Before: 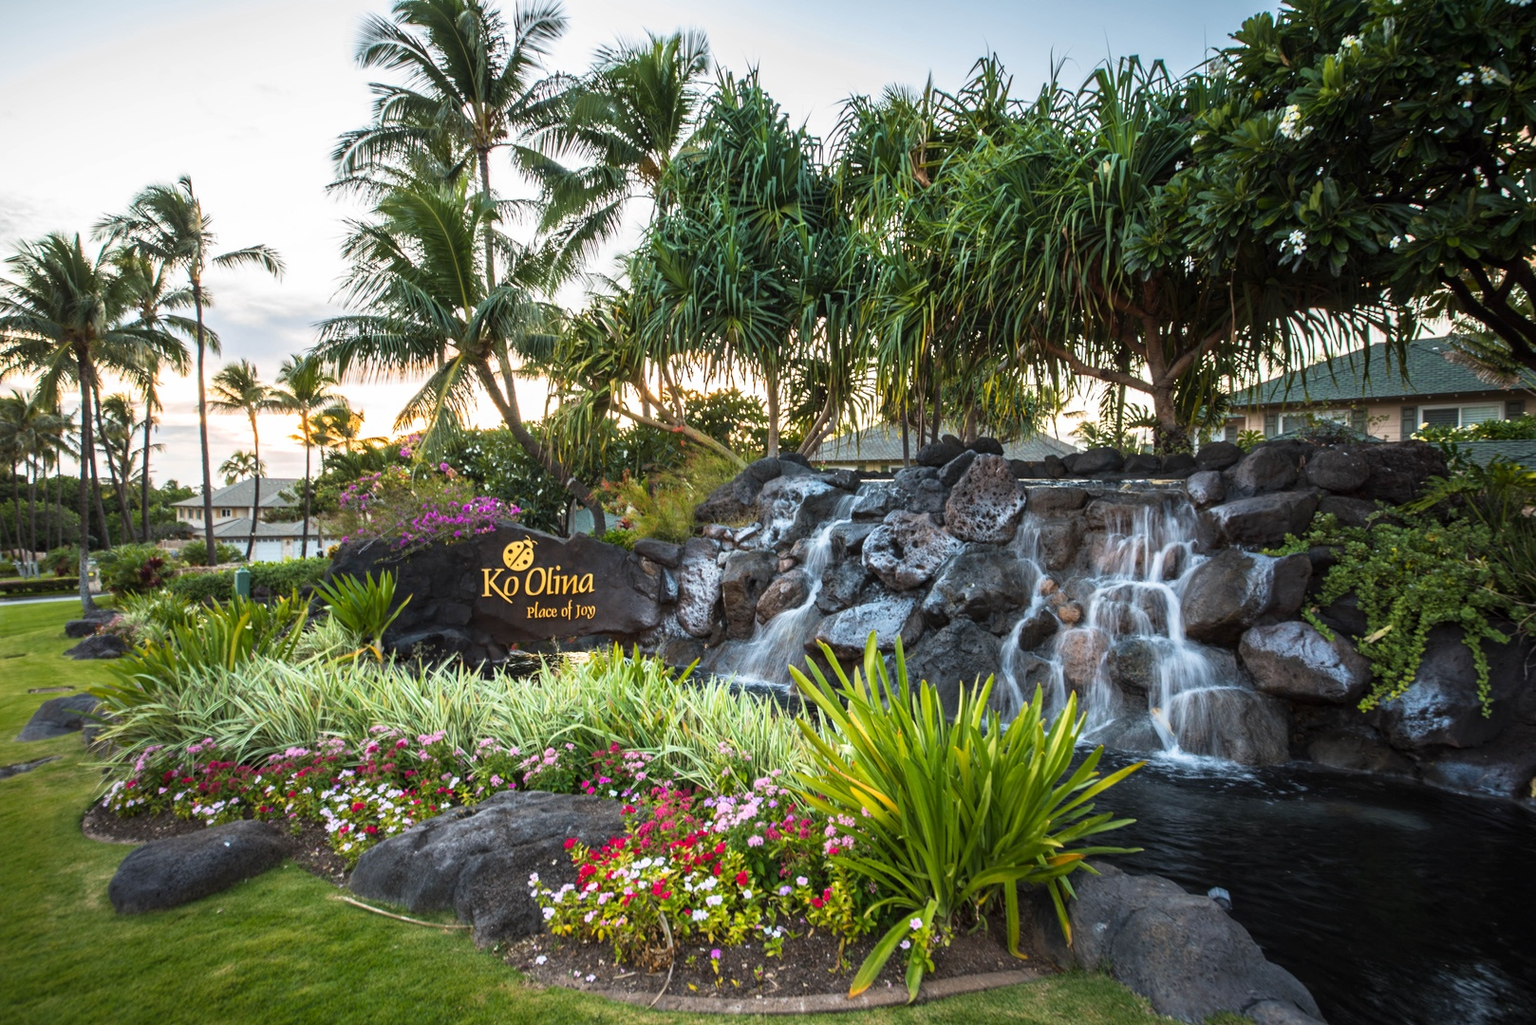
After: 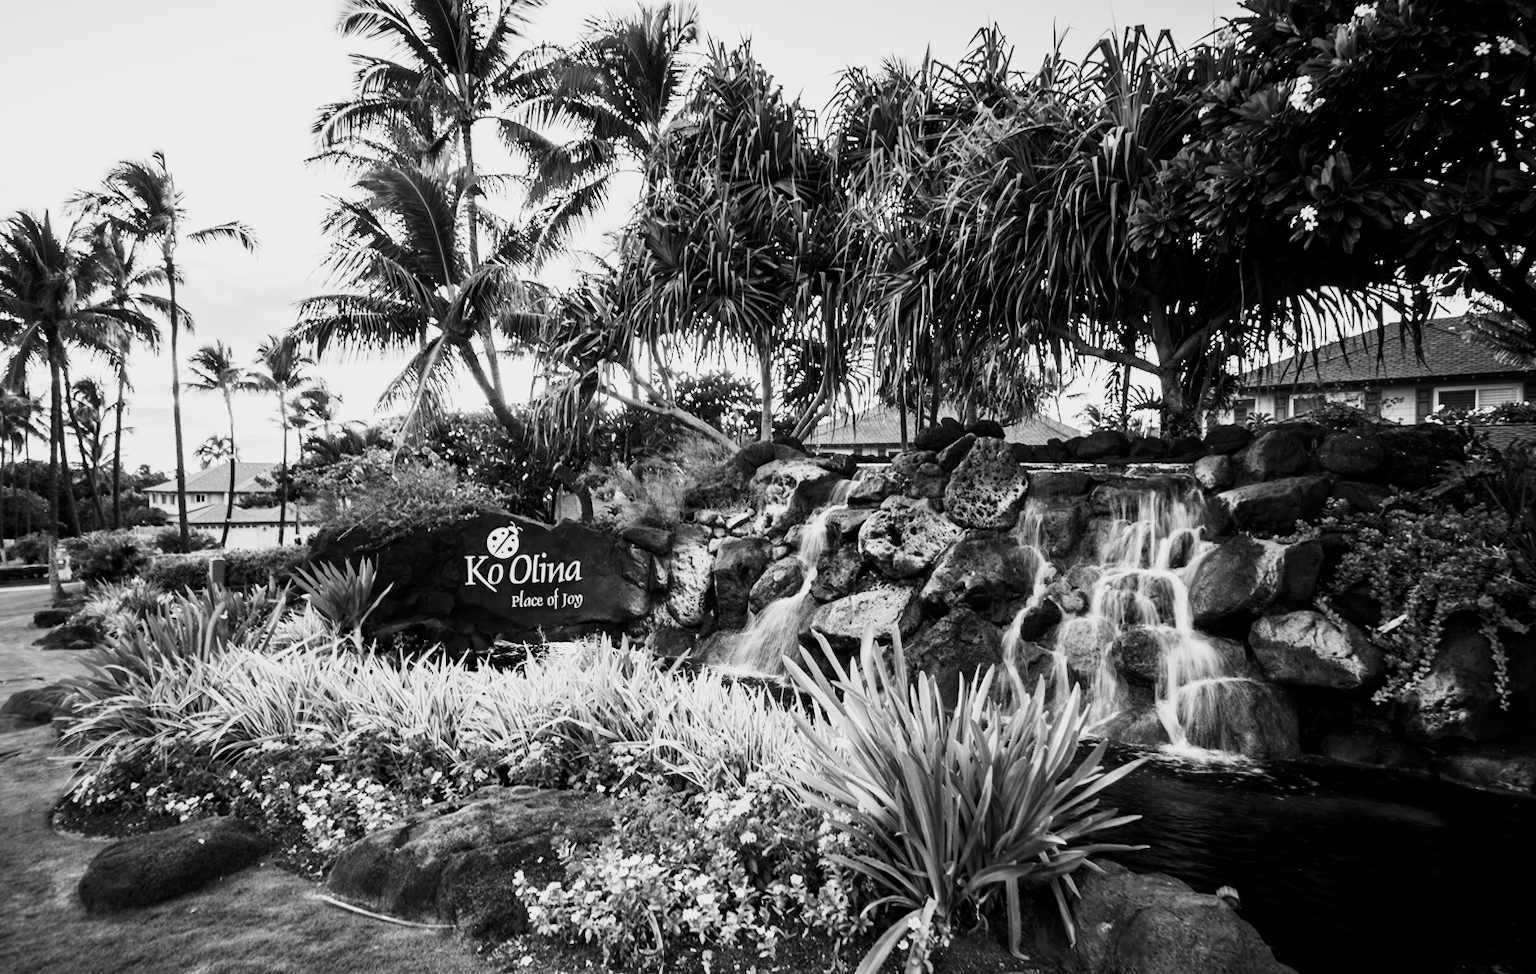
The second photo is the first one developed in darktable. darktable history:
crop: left 2.121%, top 3.13%, right 1.213%, bottom 4.989%
filmic rgb: middle gray luminance 29.99%, black relative exposure -9.01 EV, white relative exposure 7 EV, target black luminance 0%, hardness 2.94, latitude 2.3%, contrast 0.962, highlights saturation mix 5.54%, shadows ↔ highlights balance 12.15%
contrast brightness saturation: contrast 0.379, brightness 0.1
contrast equalizer: octaves 7, y [[0.5 ×6], [0.5 ×6], [0.5, 0.5, 0.501, 0.545, 0.707, 0.863], [0 ×6], [0 ×6]]
color calibration: output gray [0.714, 0.278, 0, 0], gray › normalize channels true, illuminant as shot in camera, adaptation linear Bradford (ICC v4), x 0.407, y 0.403, temperature 3557.97 K, gamut compression 0.019
exposure: exposure 0.085 EV, compensate exposure bias true, compensate highlight preservation false
